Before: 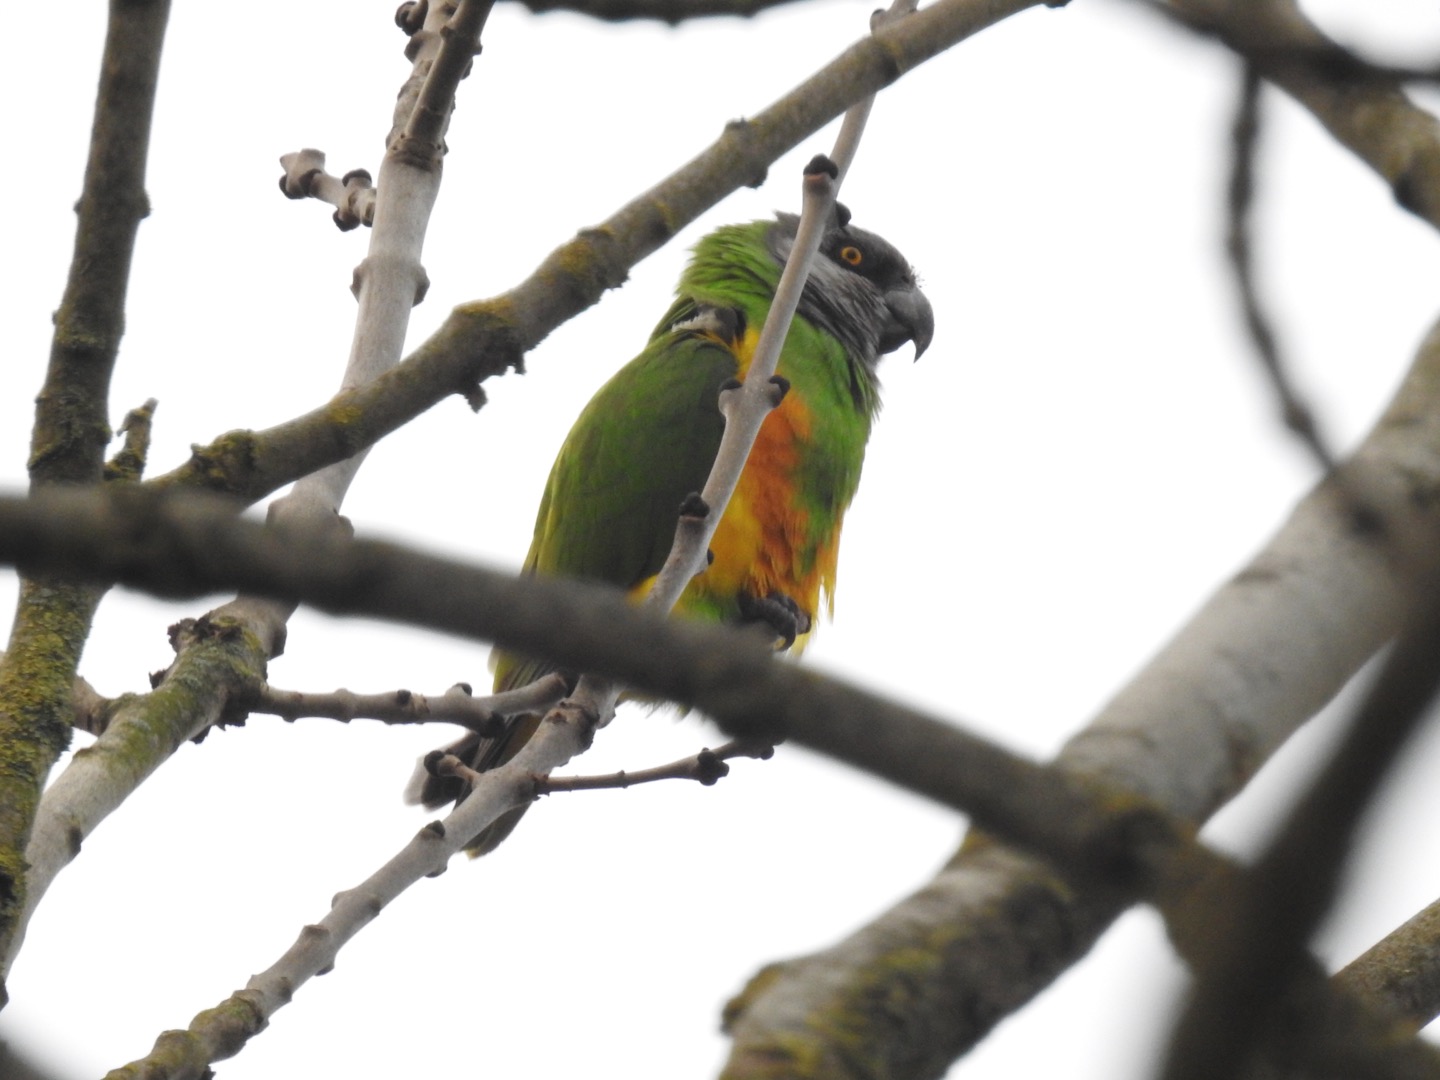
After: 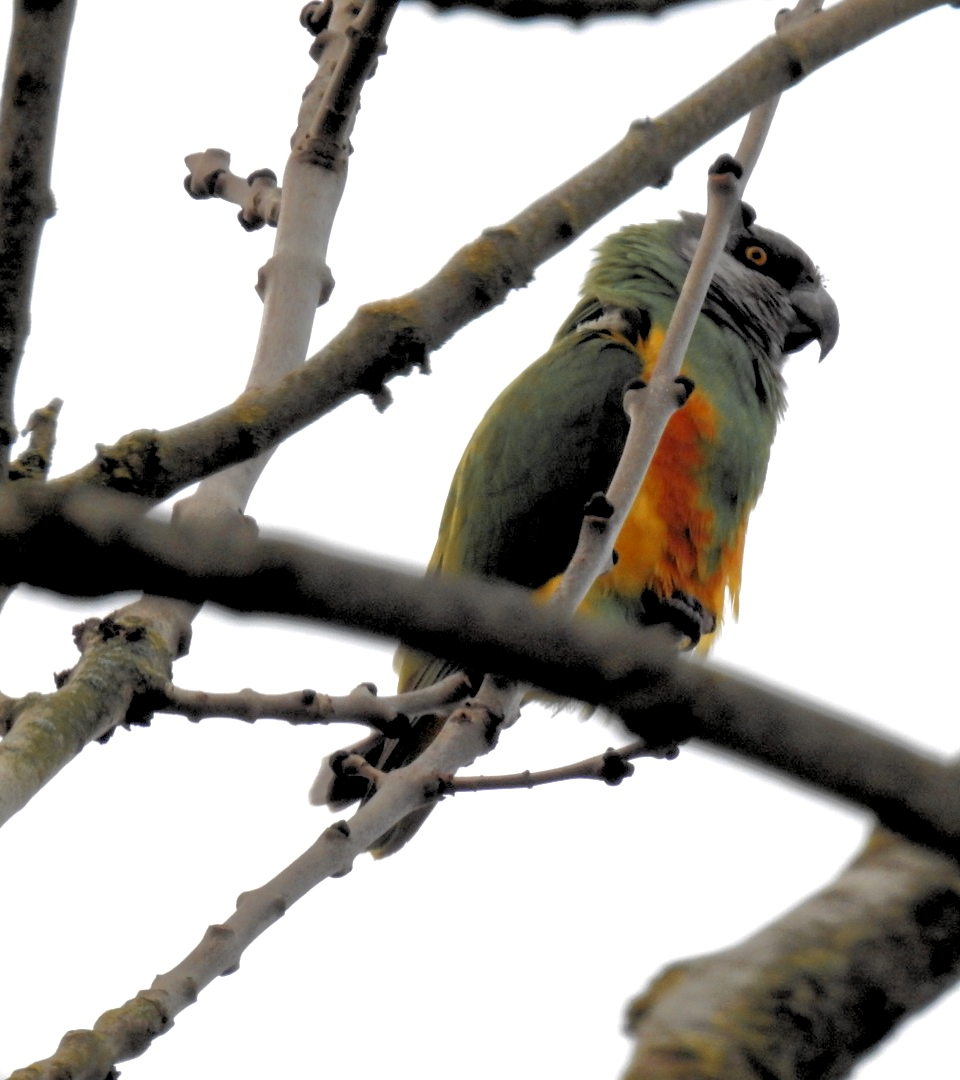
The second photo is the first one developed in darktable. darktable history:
rgb levels: levels [[0.034, 0.472, 0.904], [0, 0.5, 1], [0, 0.5, 1]]
color zones: curves: ch0 [(0, 0.363) (0.128, 0.373) (0.25, 0.5) (0.402, 0.407) (0.521, 0.525) (0.63, 0.559) (0.729, 0.662) (0.867, 0.471)]; ch1 [(0, 0.515) (0.136, 0.618) (0.25, 0.5) (0.378, 0) (0.516, 0) (0.622, 0.593) (0.737, 0.819) (0.87, 0.593)]; ch2 [(0, 0.529) (0.128, 0.471) (0.282, 0.451) (0.386, 0.662) (0.516, 0.525) (0.633, 0.554) (0.75, 0.62) (0.875, 0.441)]
crop and rotate: left 6.617%, right 26.717%
shadows and highlights: on, module defaults
